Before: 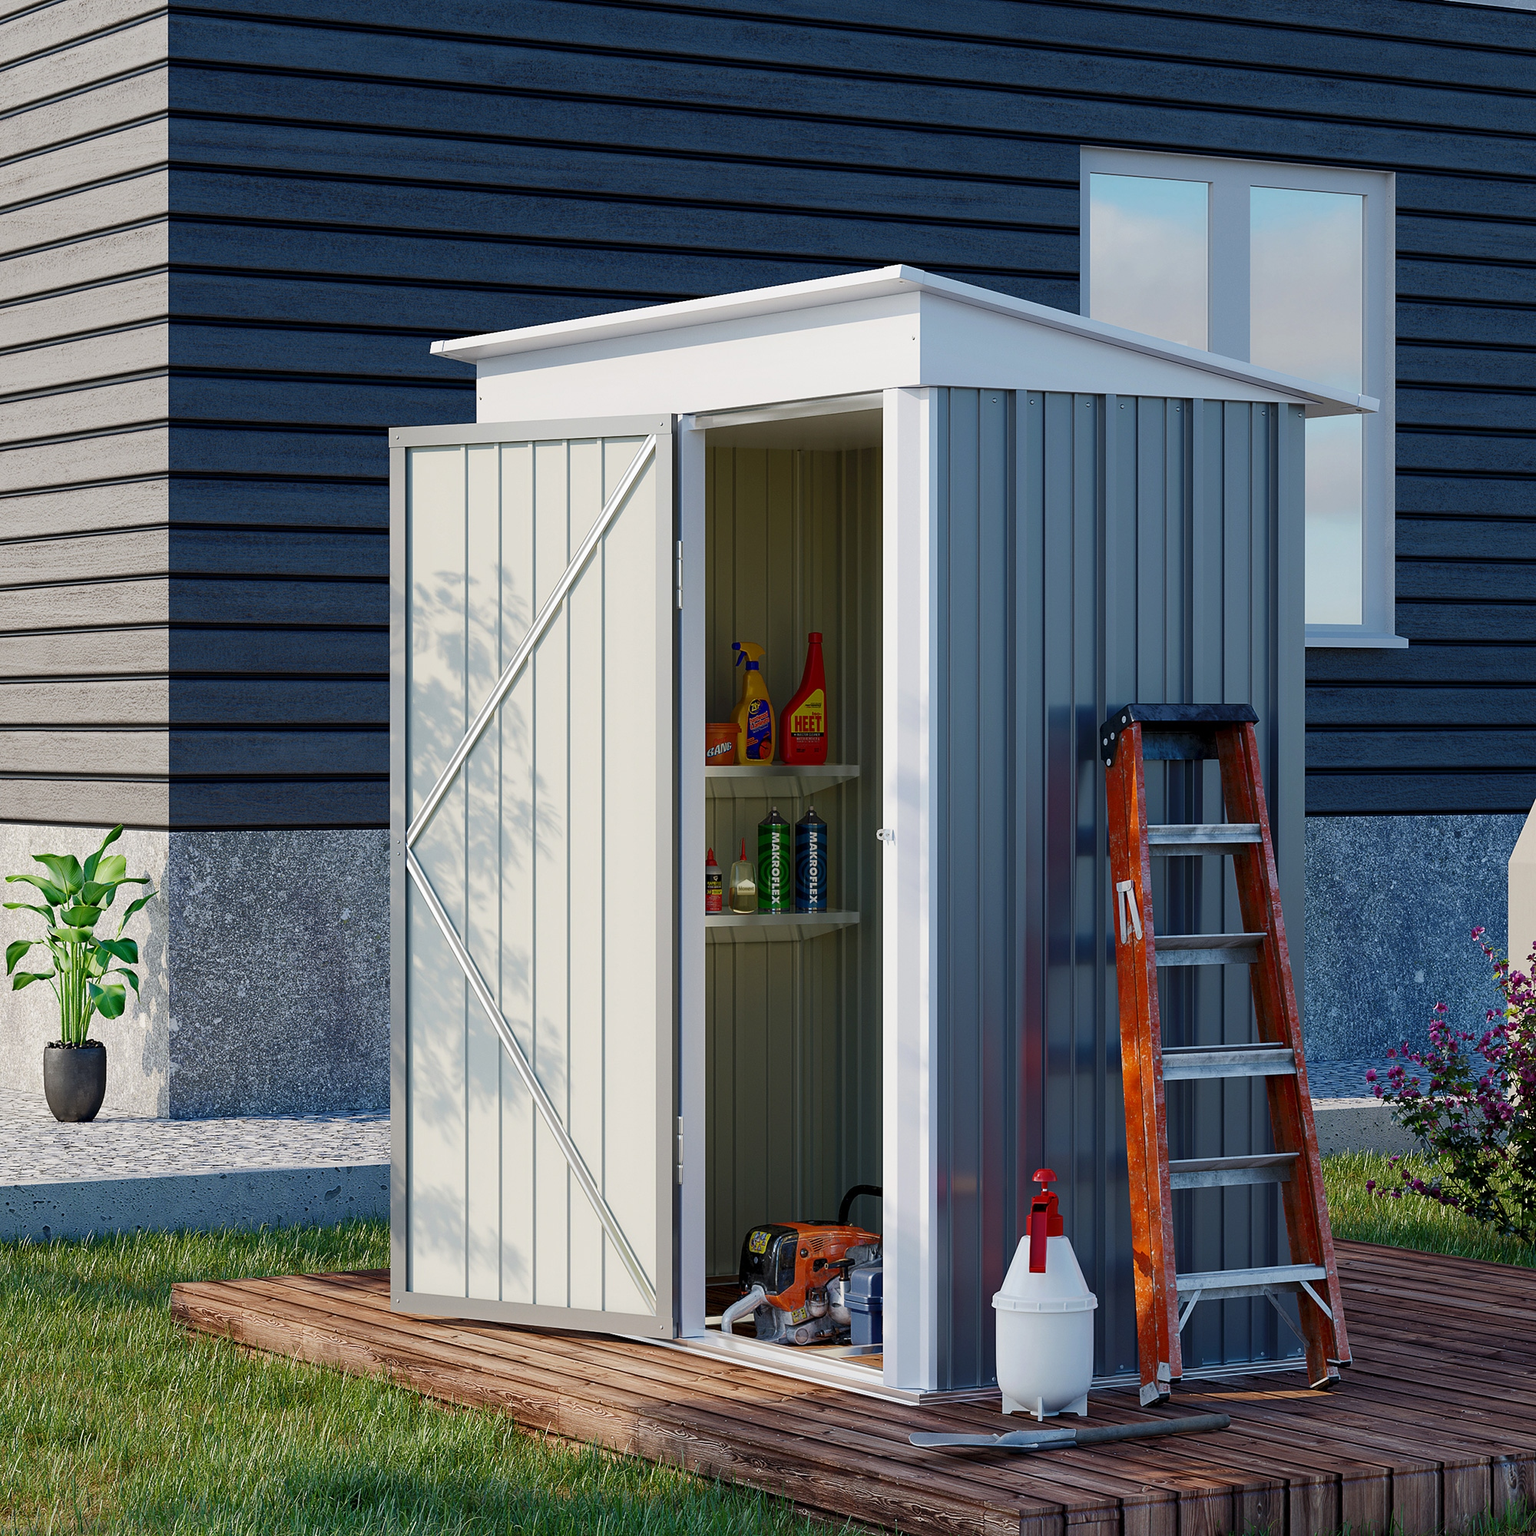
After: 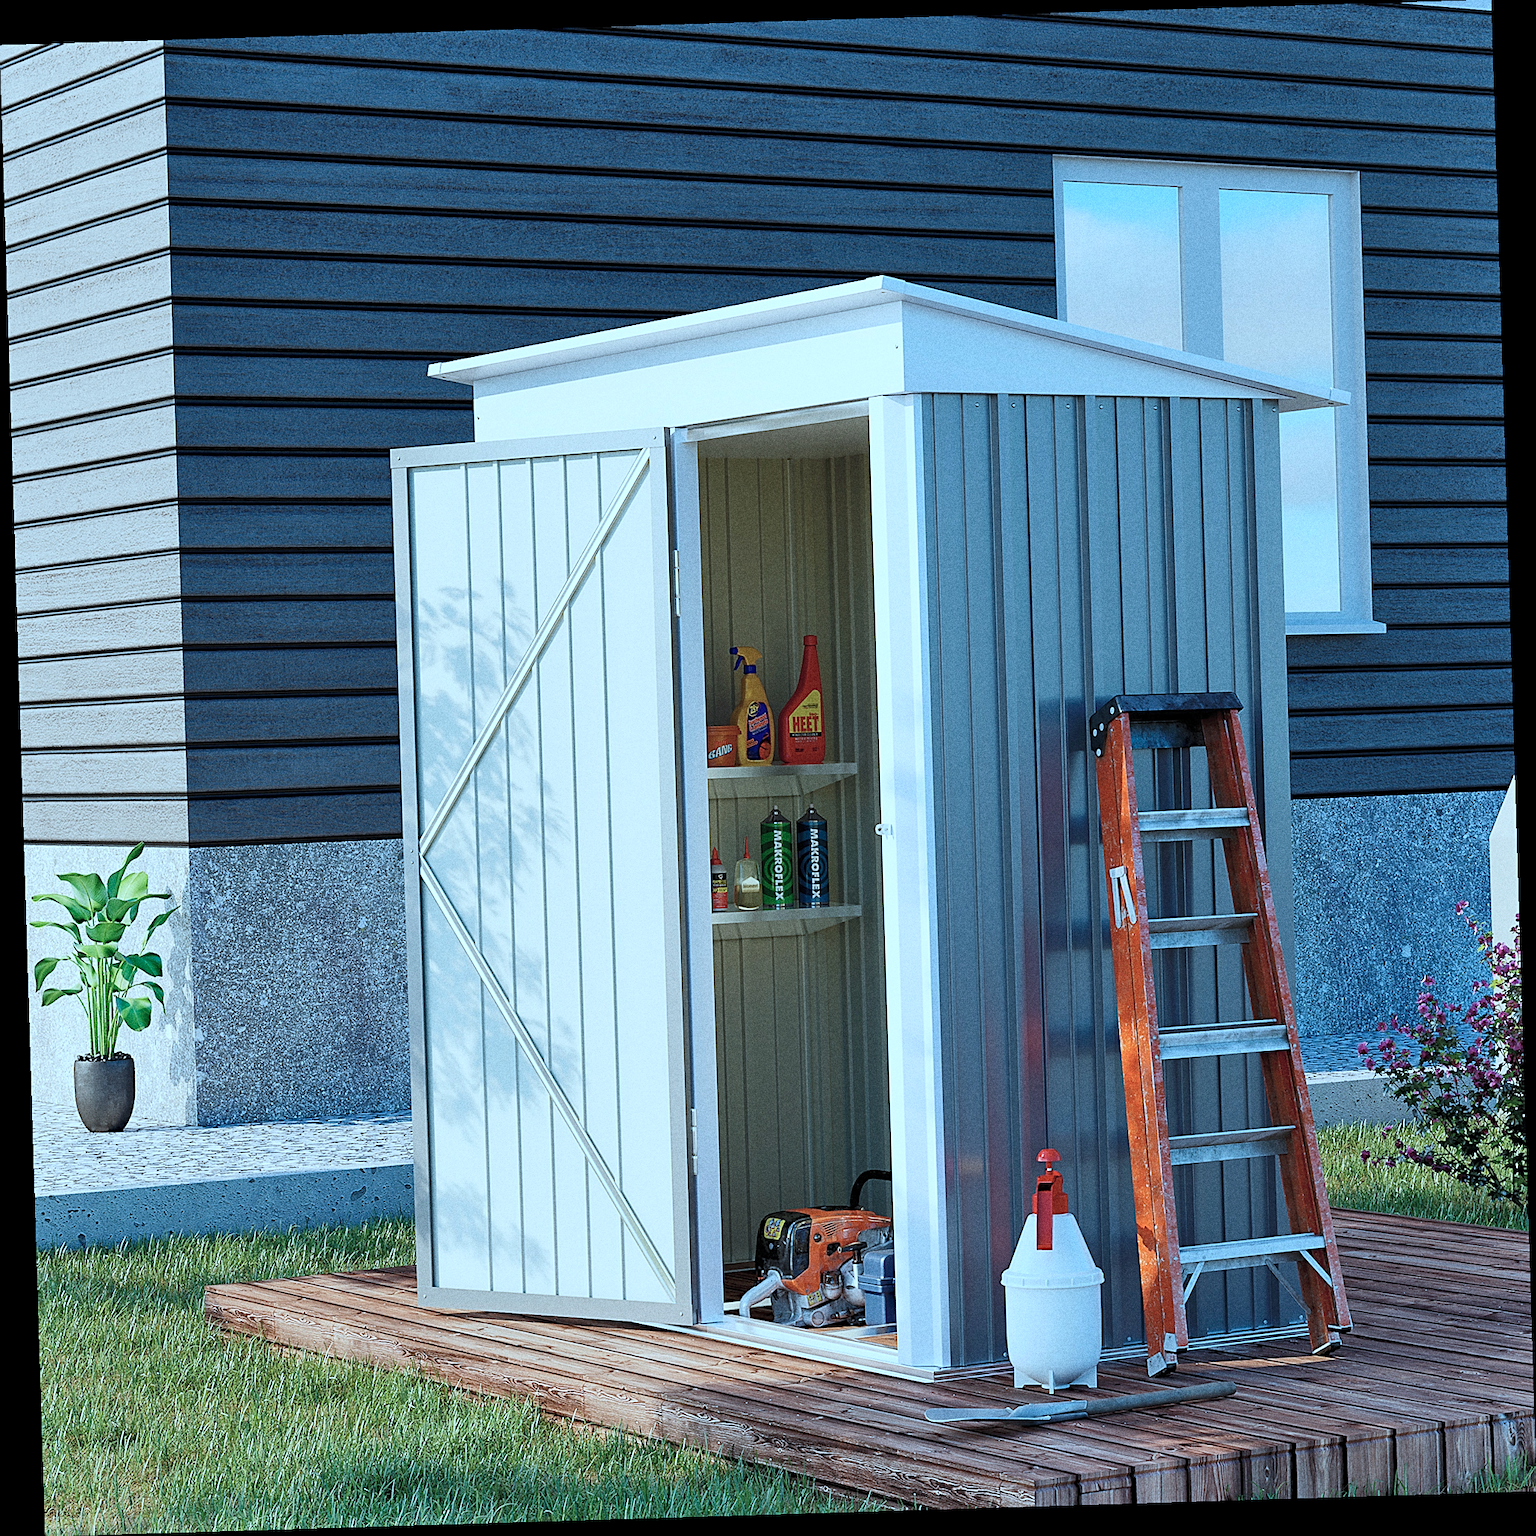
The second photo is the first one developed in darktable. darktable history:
color correction: highlights a* -10.69, highlights b* -19.19
grain: coarseness 0.09 ISO, strength 40%
shadows and highlights: shadows 37.27, highlights -28.18, soften with gaussian
rotate and perspective: rotation -1.75°, automatic cropping off
sharpen: on, module defaults
contrast brightness saturation: contrast 0.14, brightness 0.21
